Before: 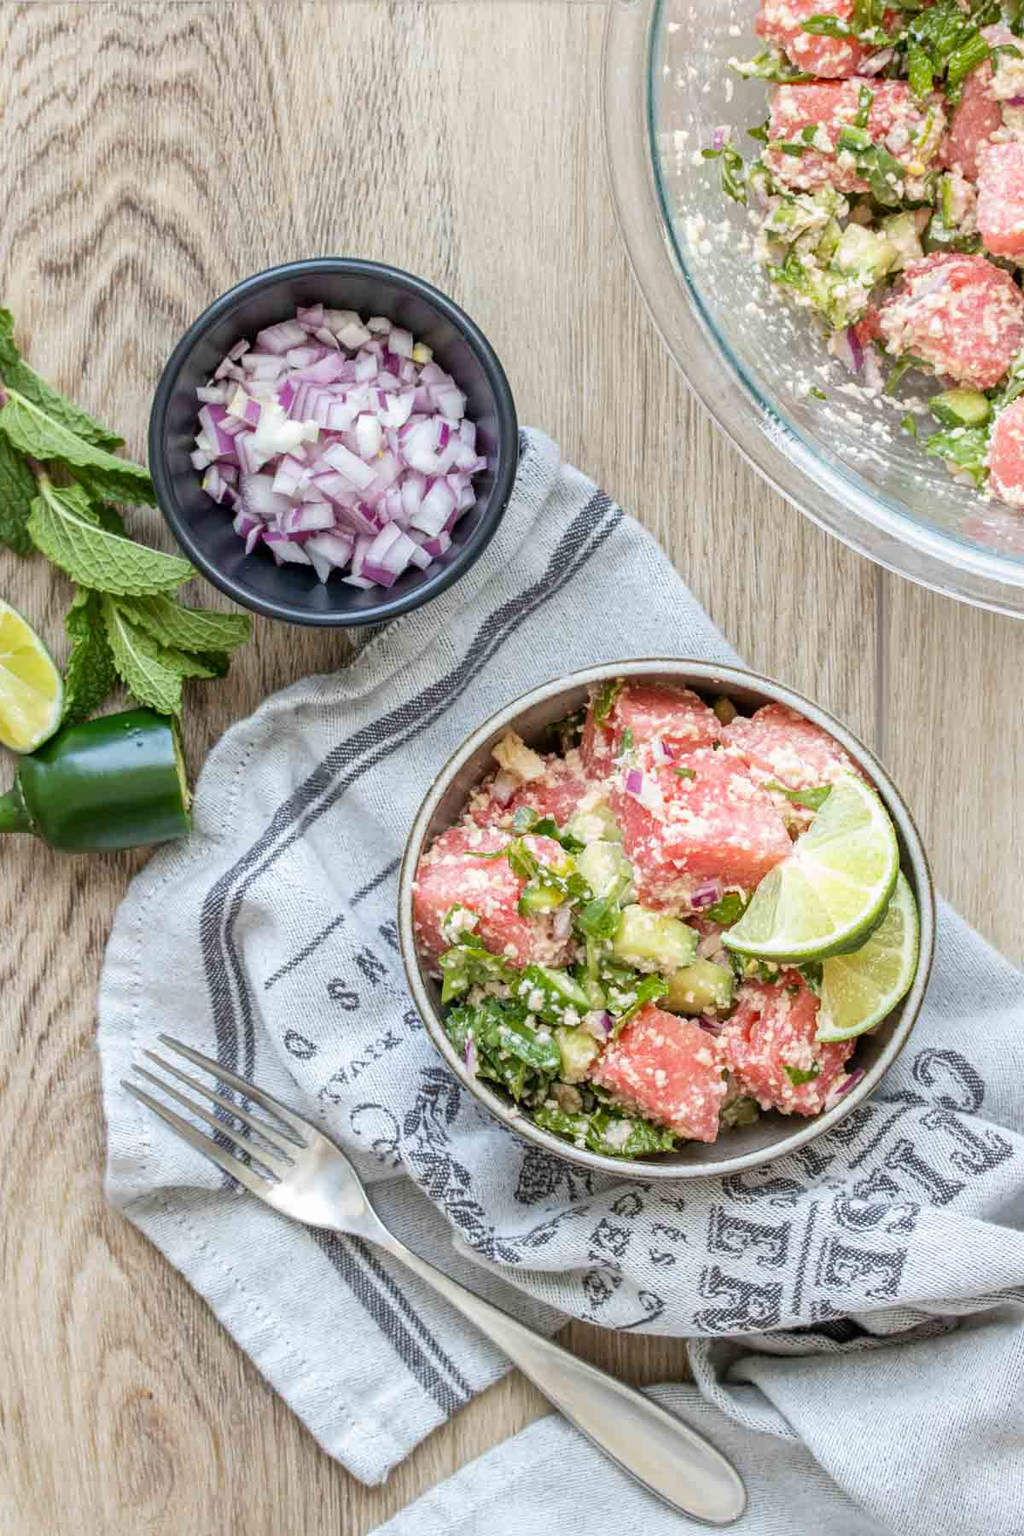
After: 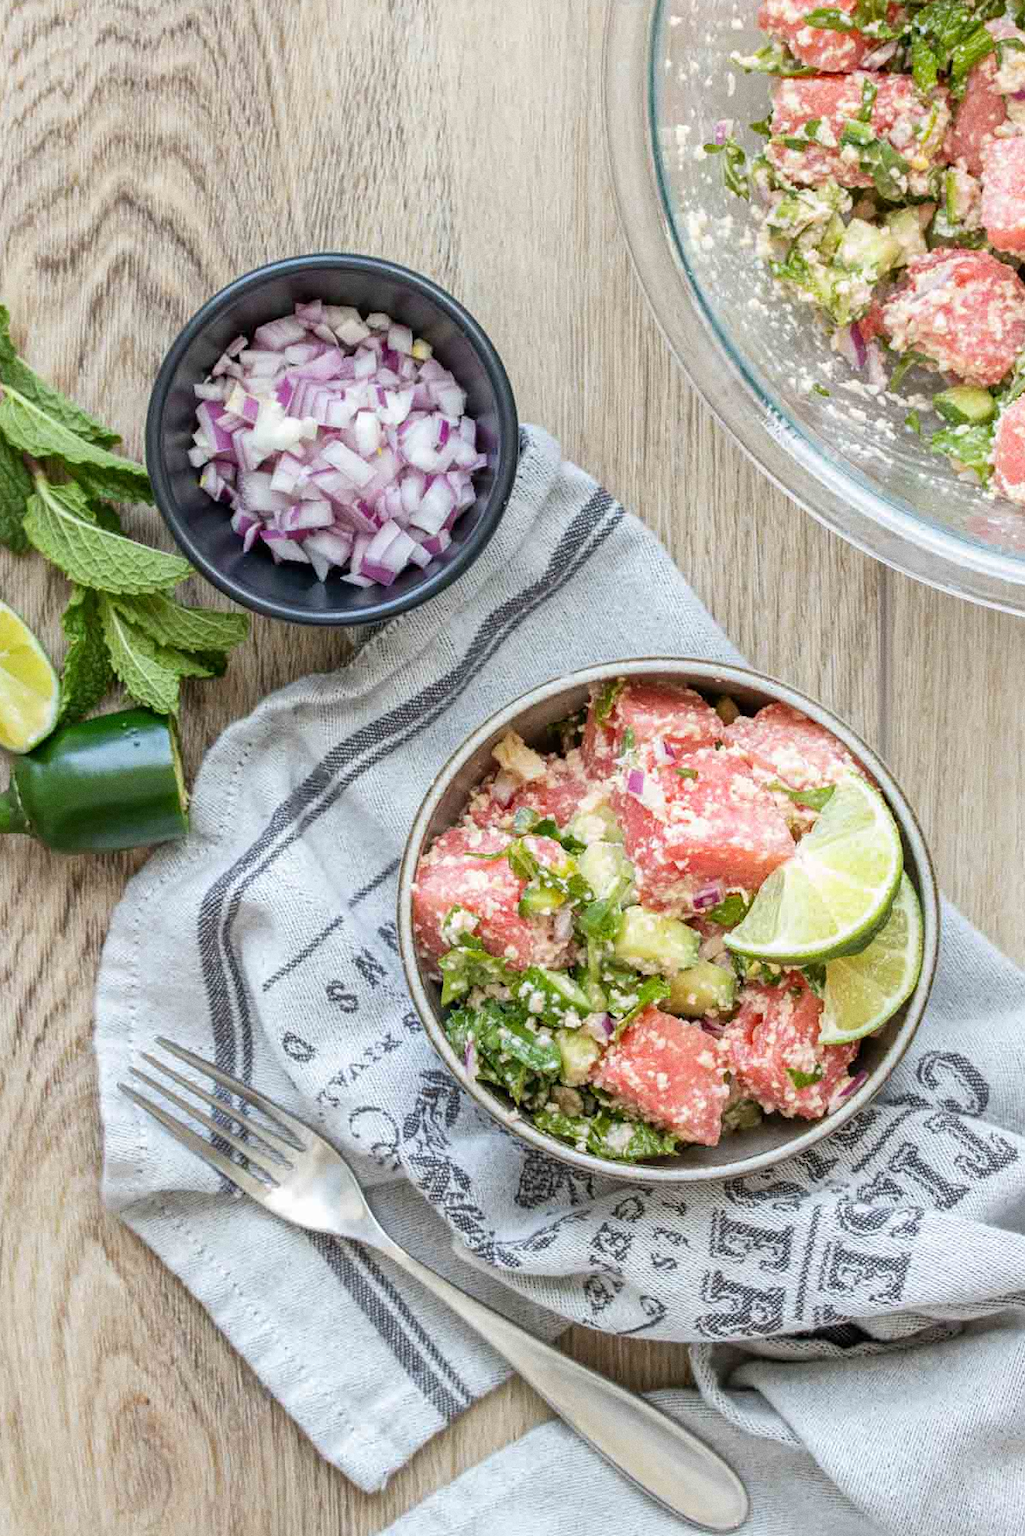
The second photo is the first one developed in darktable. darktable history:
grain: coarseness 0.09 ISO
crop: left 0.434%, top 0.485%, right 0.244%, bottom 0.386%
